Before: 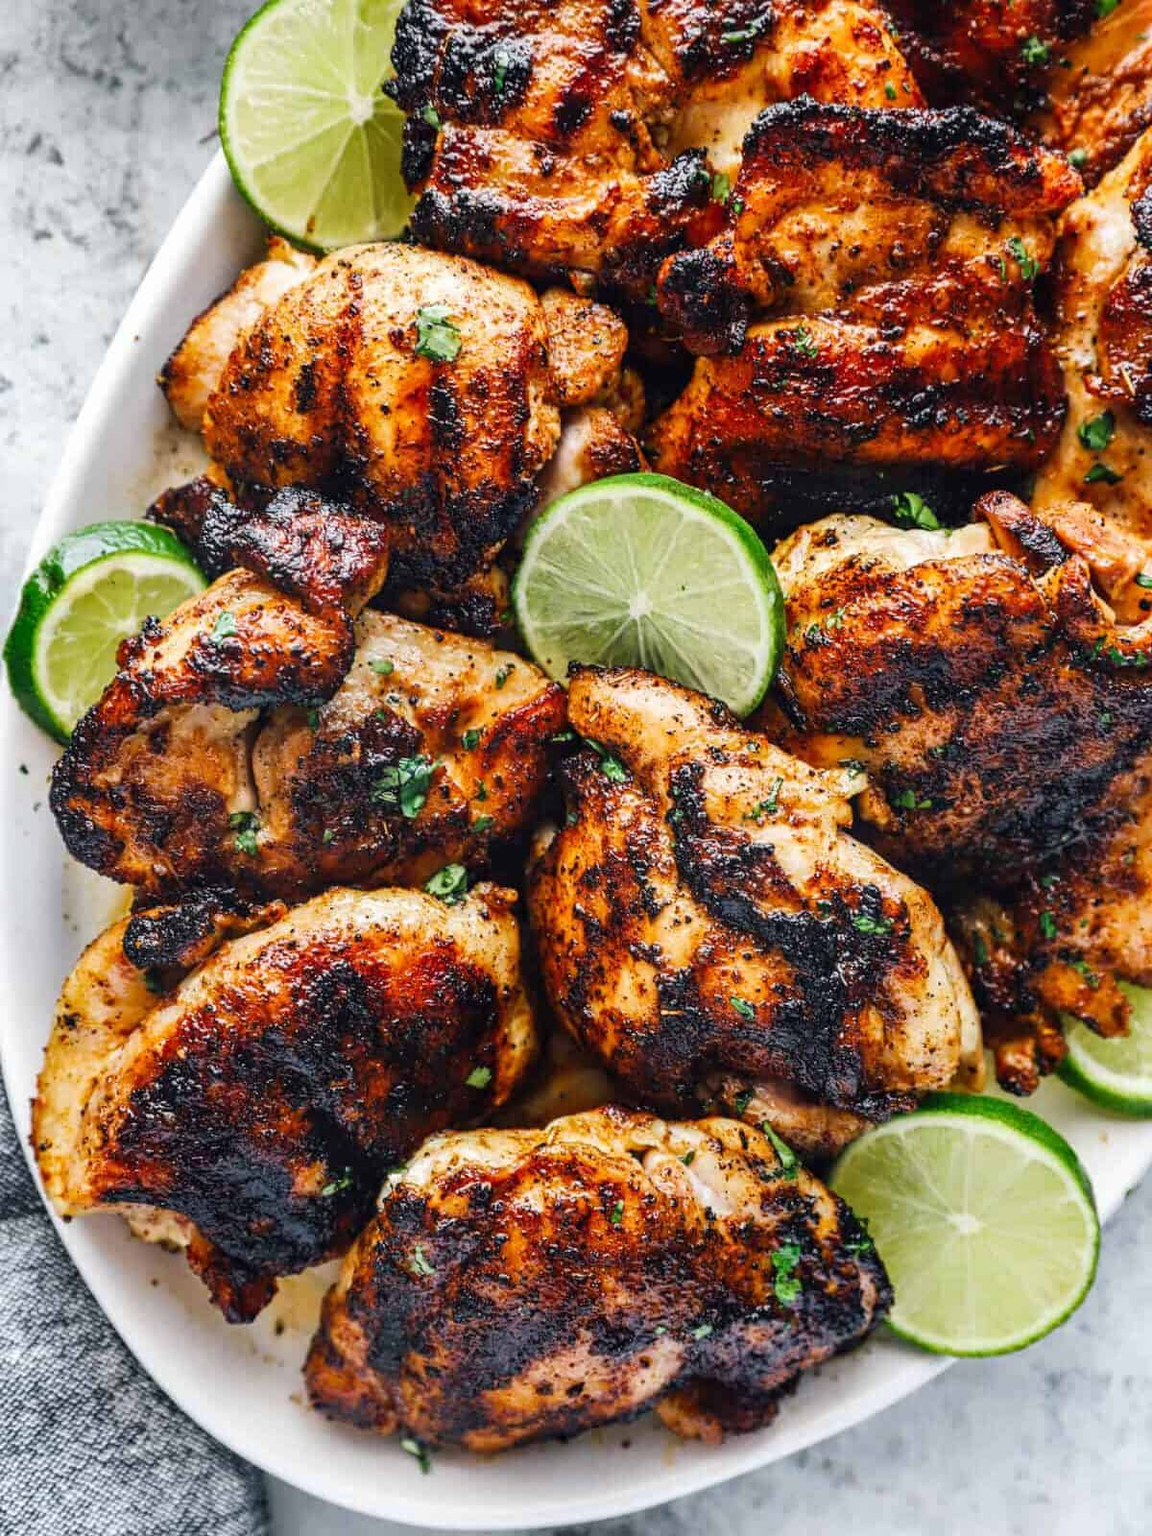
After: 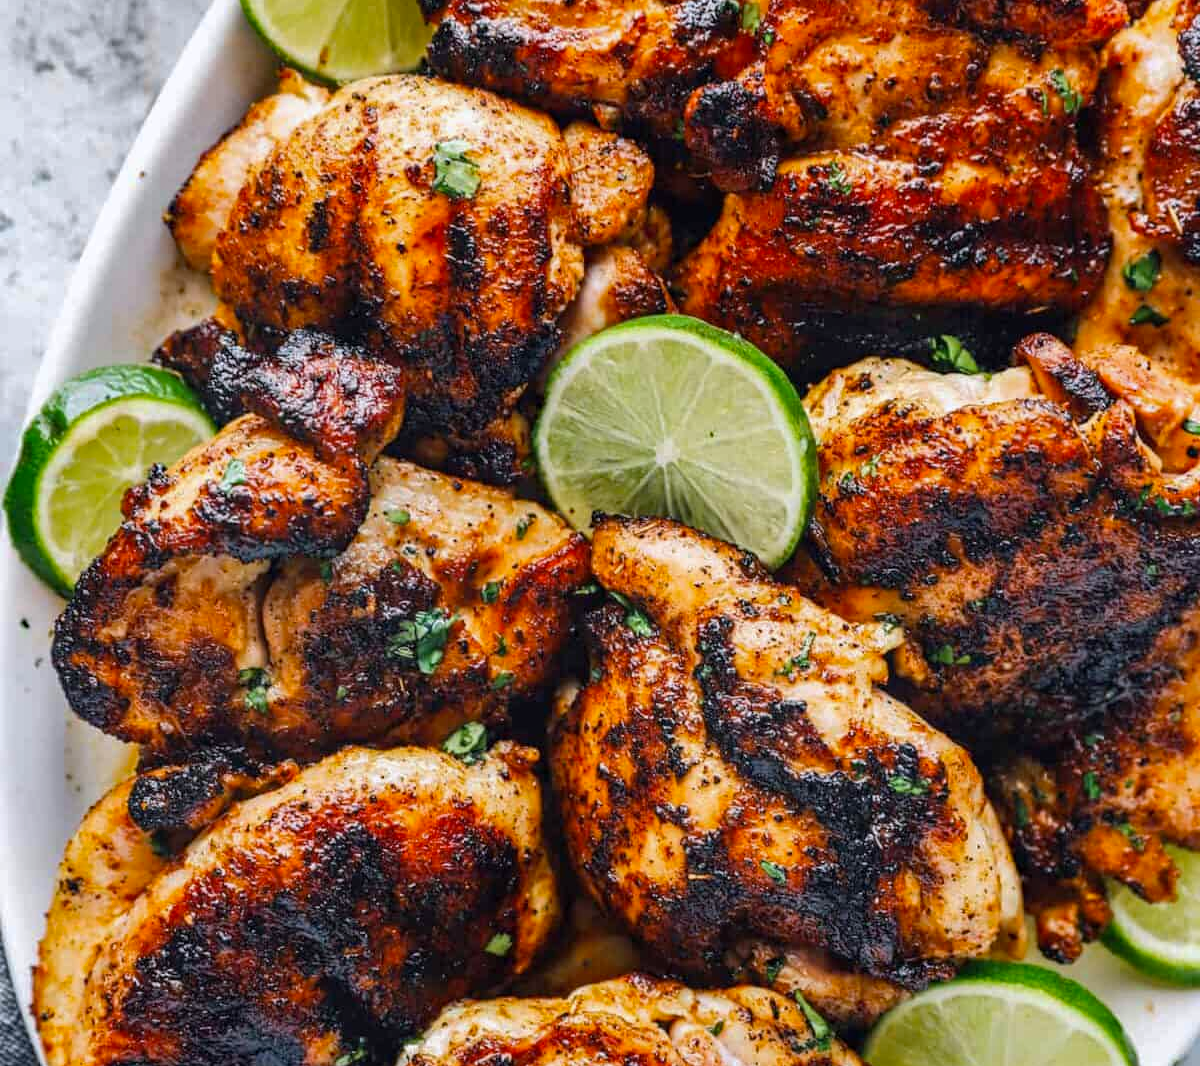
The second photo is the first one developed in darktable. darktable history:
crop: top 11.148%, bottom 22.198%
haze removal: compatibility mode true, adaptive false
color calibration: output R [1.063, -0.012, -0.003, 0], output G [0, 1.022, 0.021, 0], output B [-0.079, 0.047, 1, 0], illuminant as shot in camera, x 0.358, y 0.373, temperature 4628.91 K
shadows and highlights: shadows 25.78, white point adjustment -3.12, highlights -29.99
